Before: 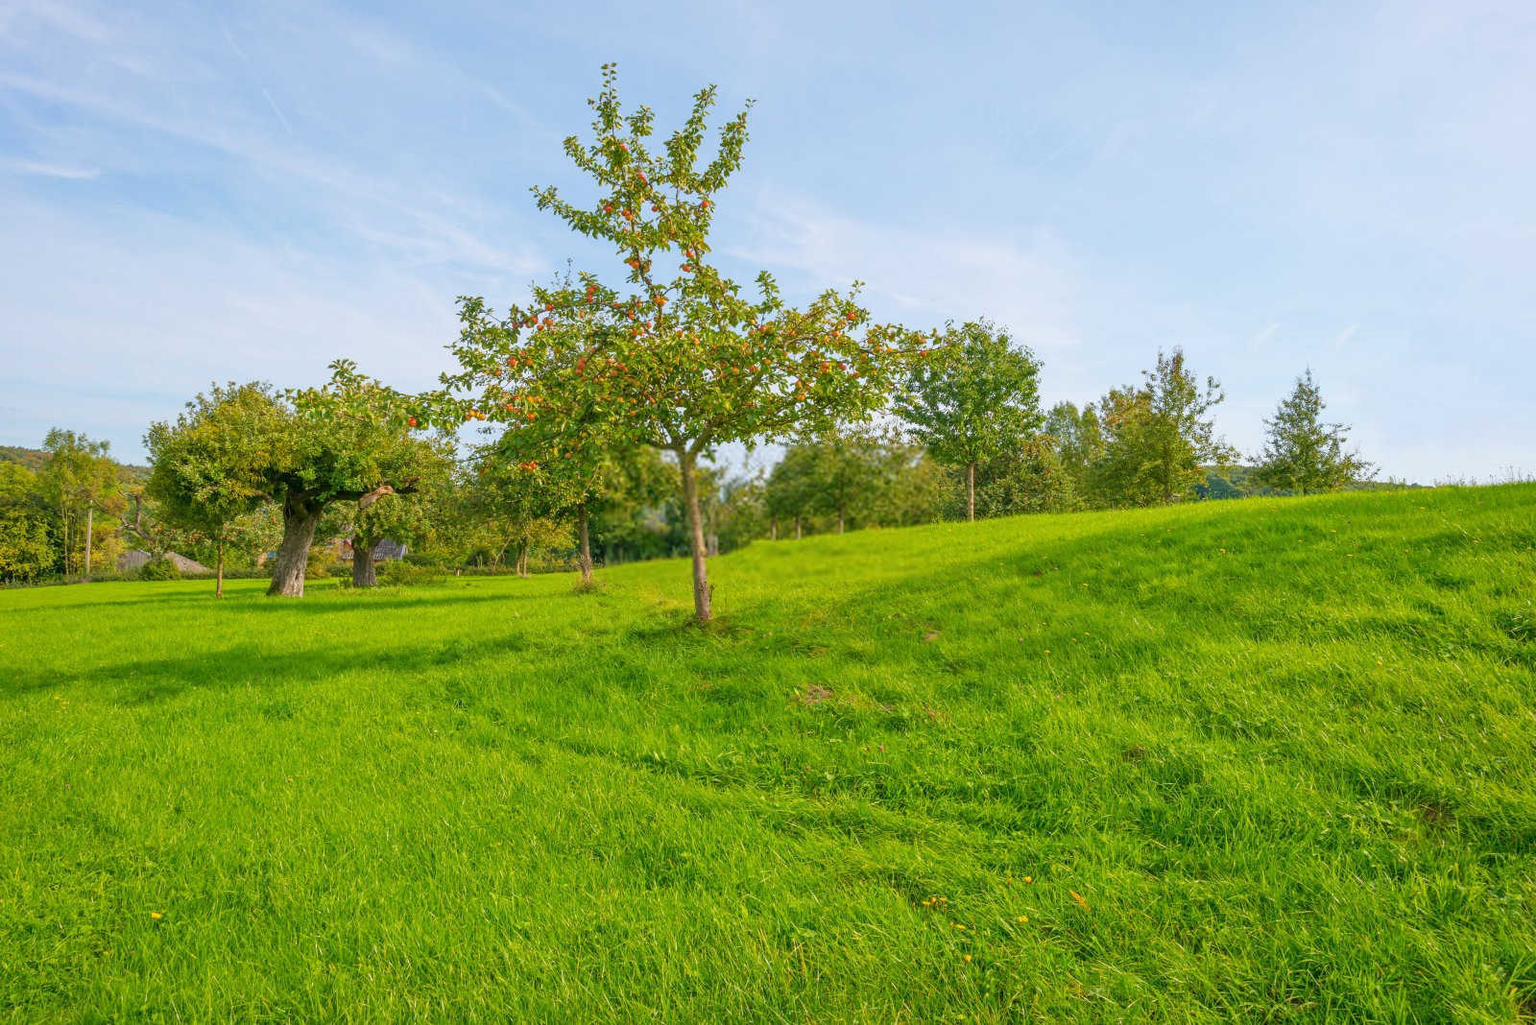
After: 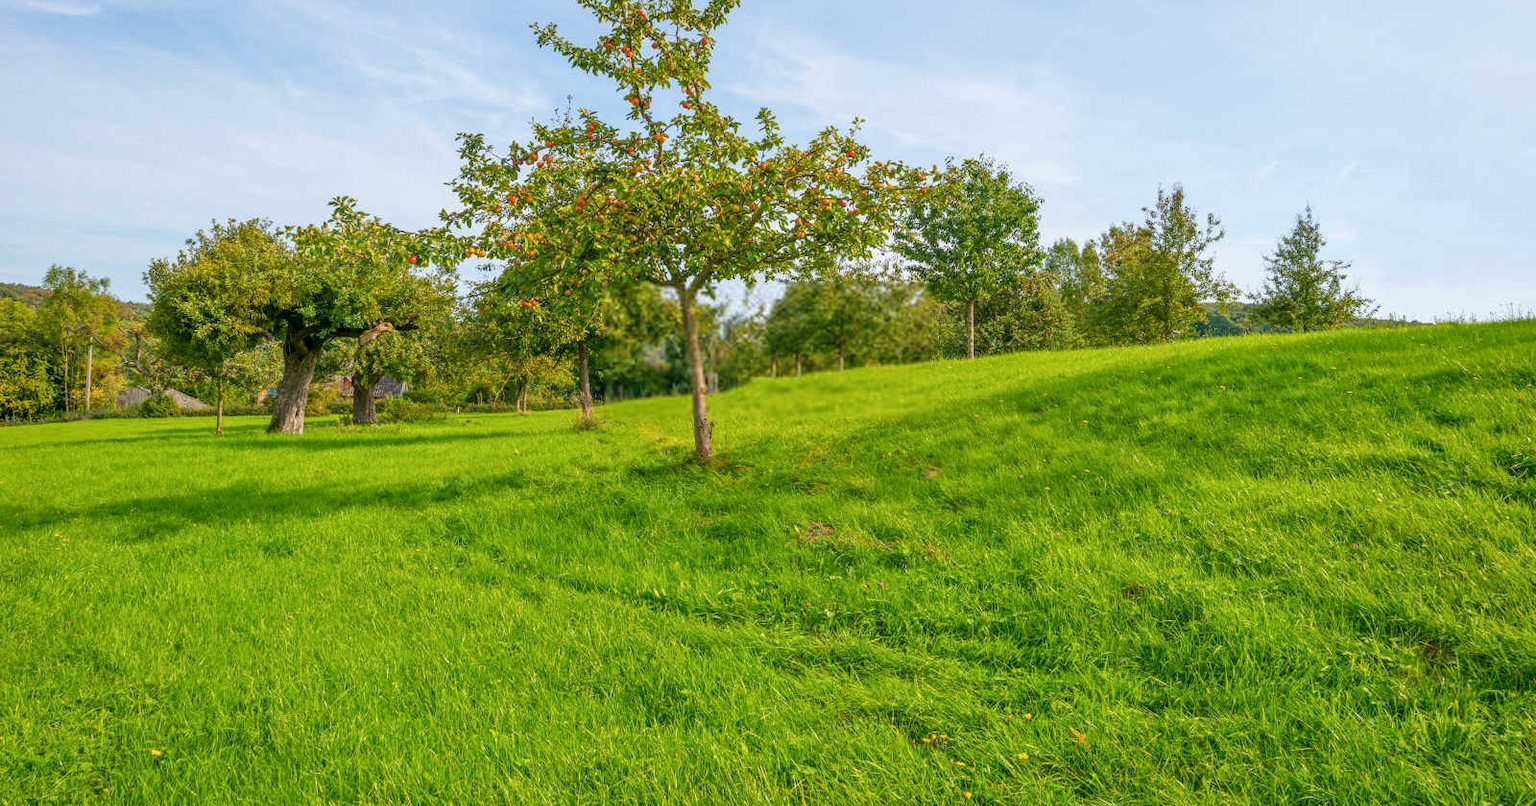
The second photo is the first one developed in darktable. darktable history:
local contrast: on, module defaults
crop and rotate: top 15.986%, bottom 5.34%
